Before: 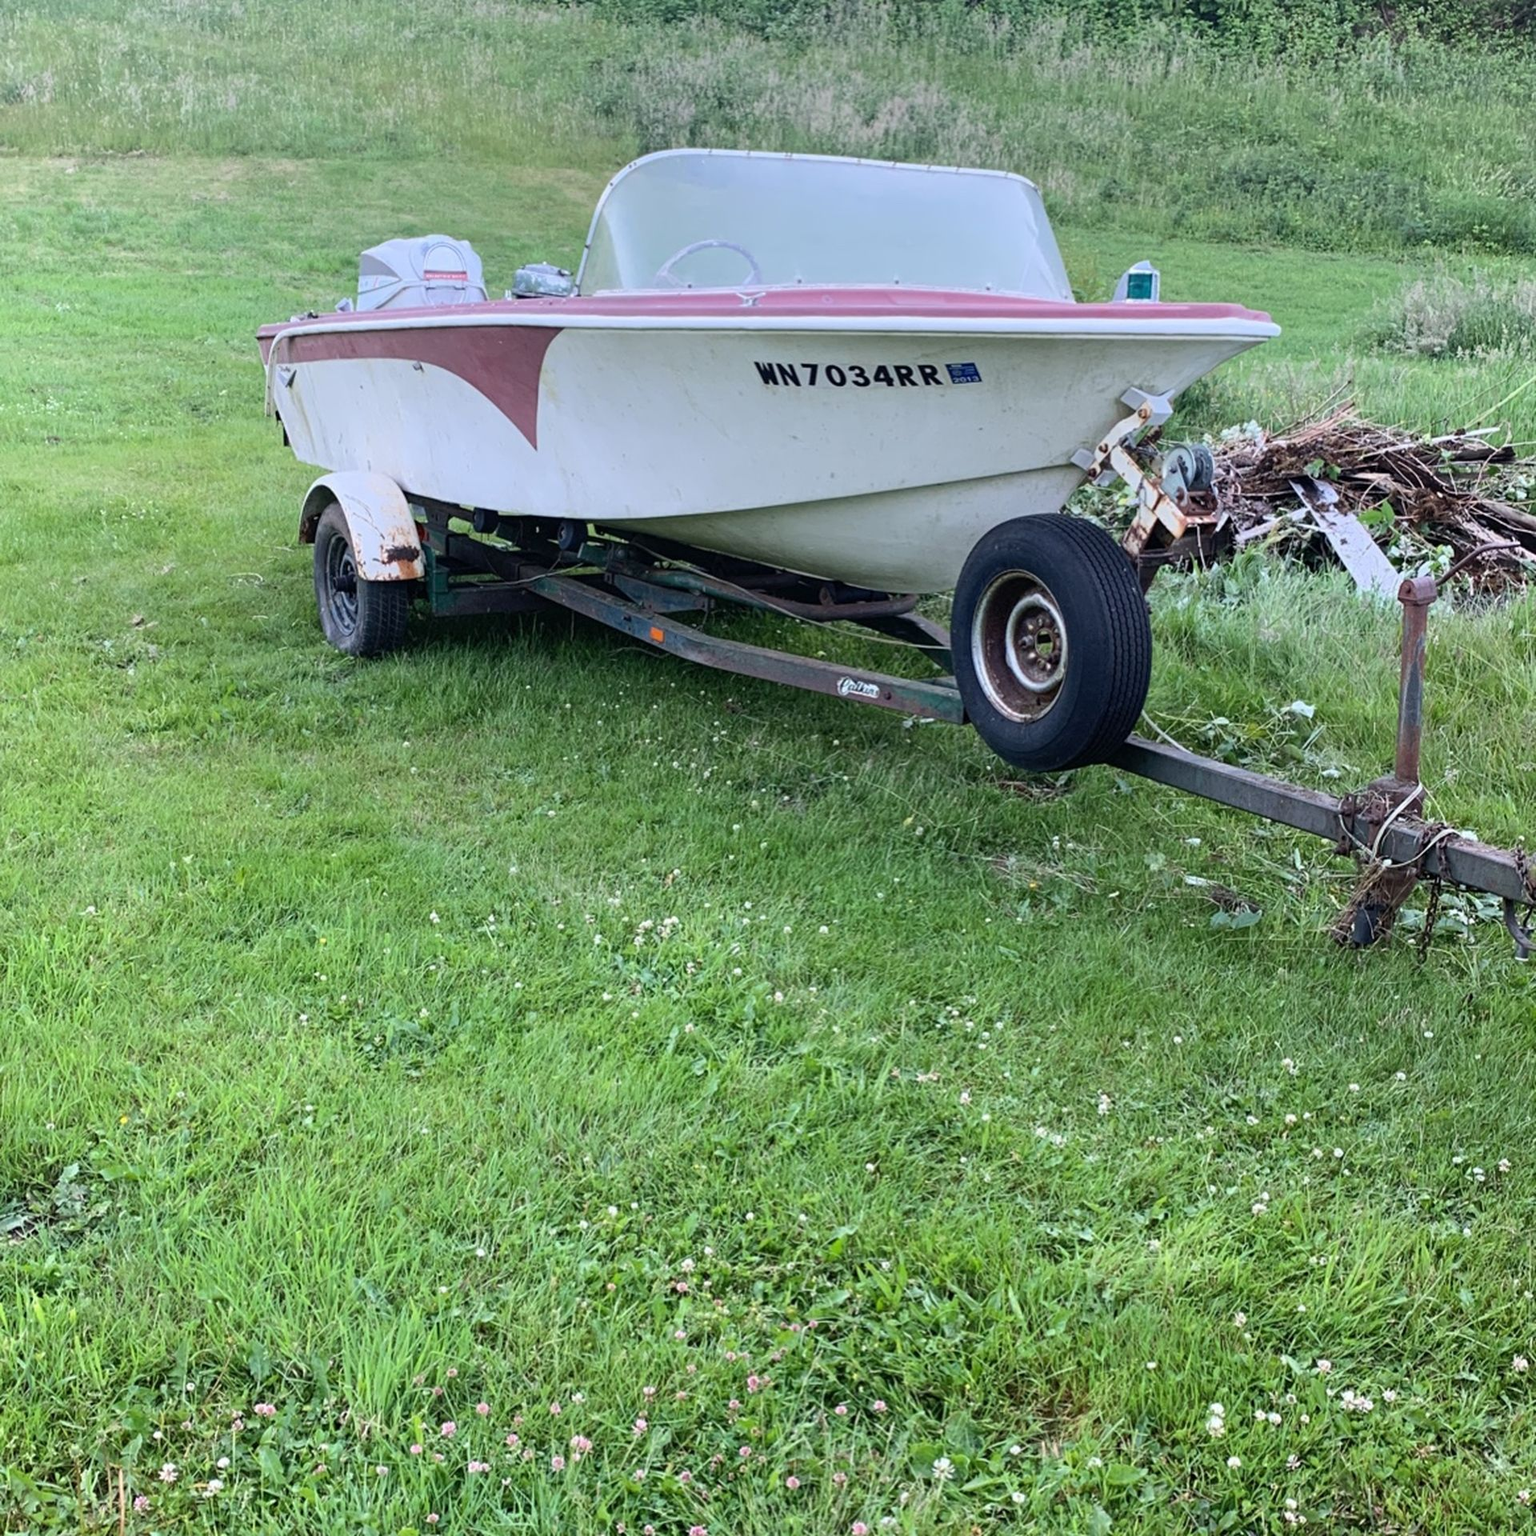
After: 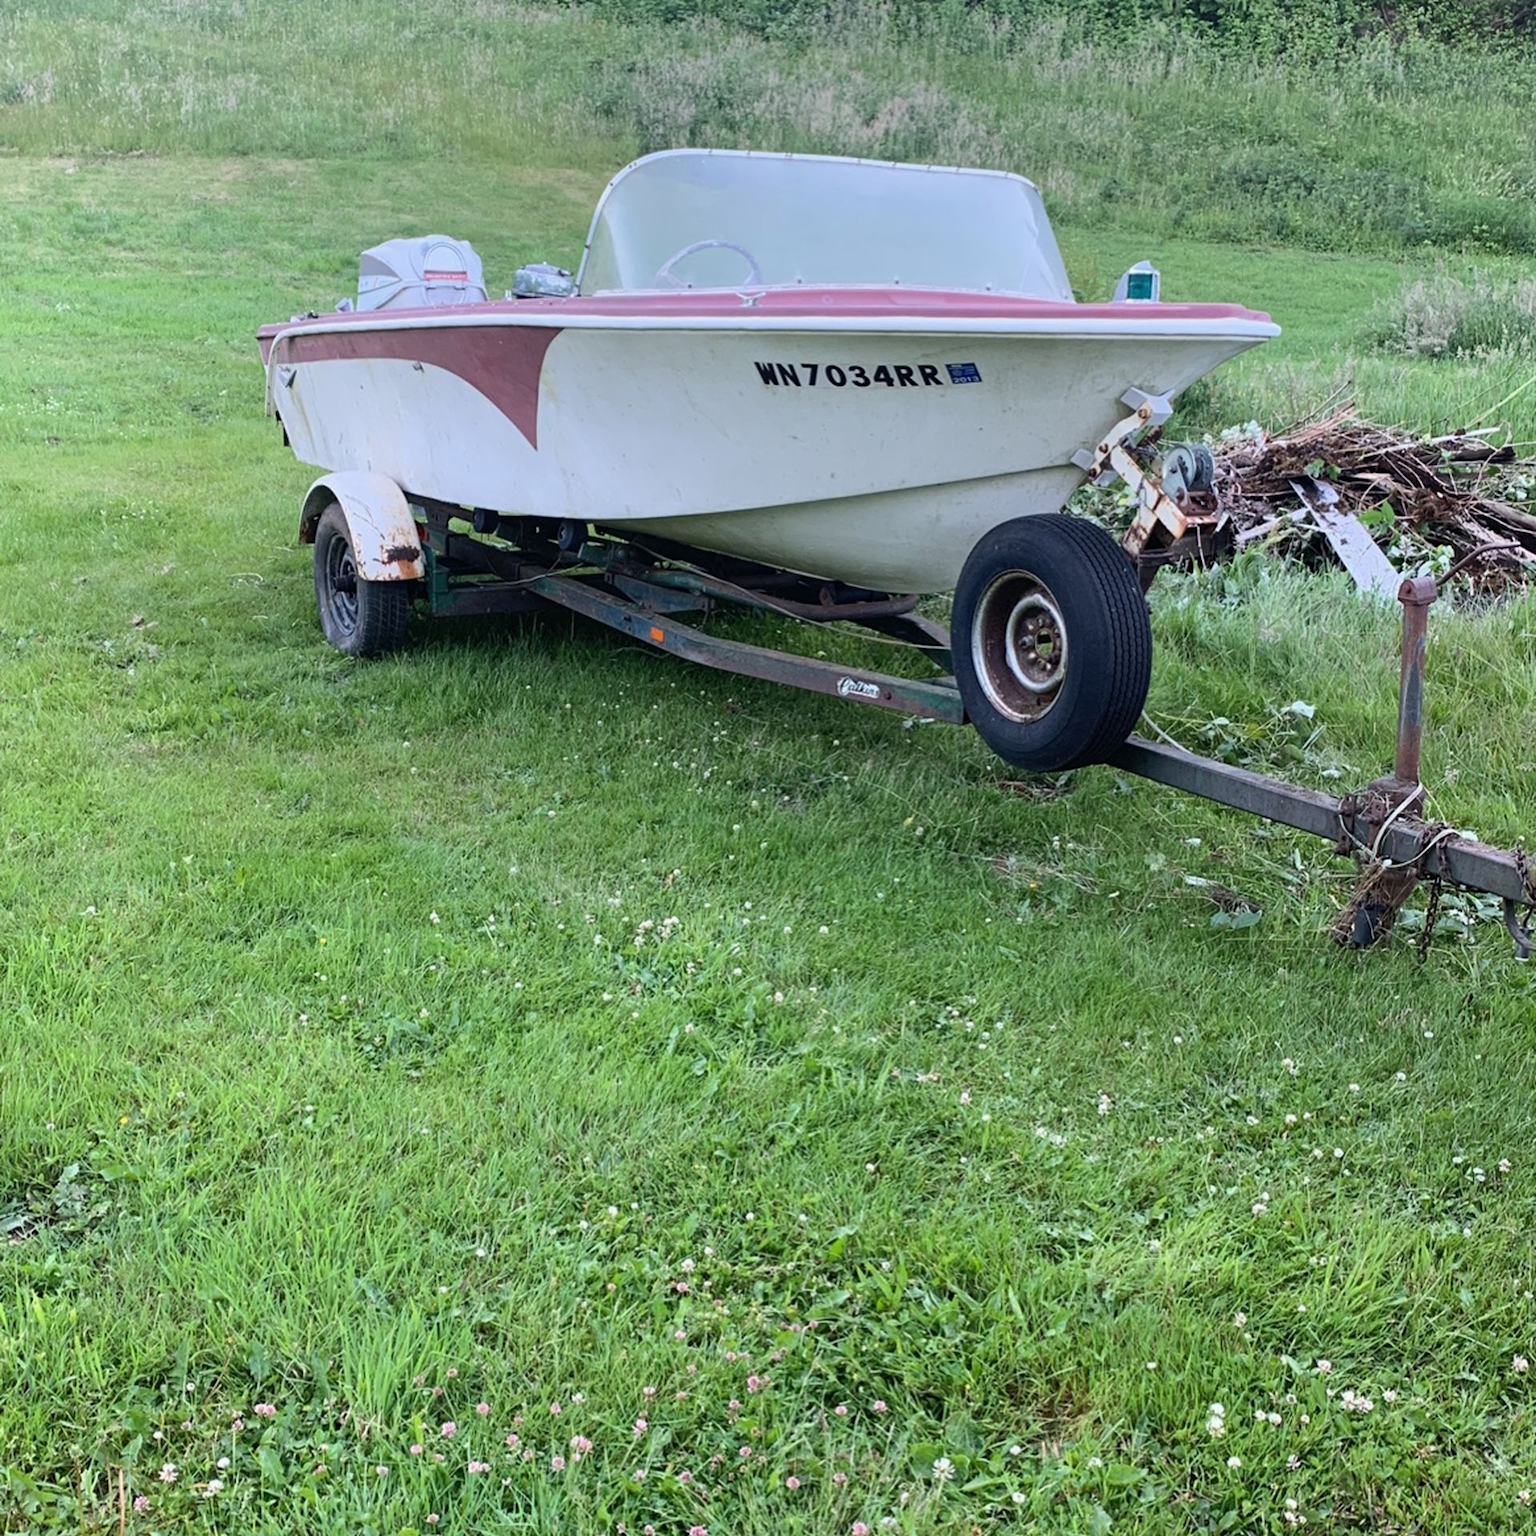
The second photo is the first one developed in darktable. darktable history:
white balance: red 1, blue 1
exposure: exposure -0.048 EV, compensate highlight preservation false
